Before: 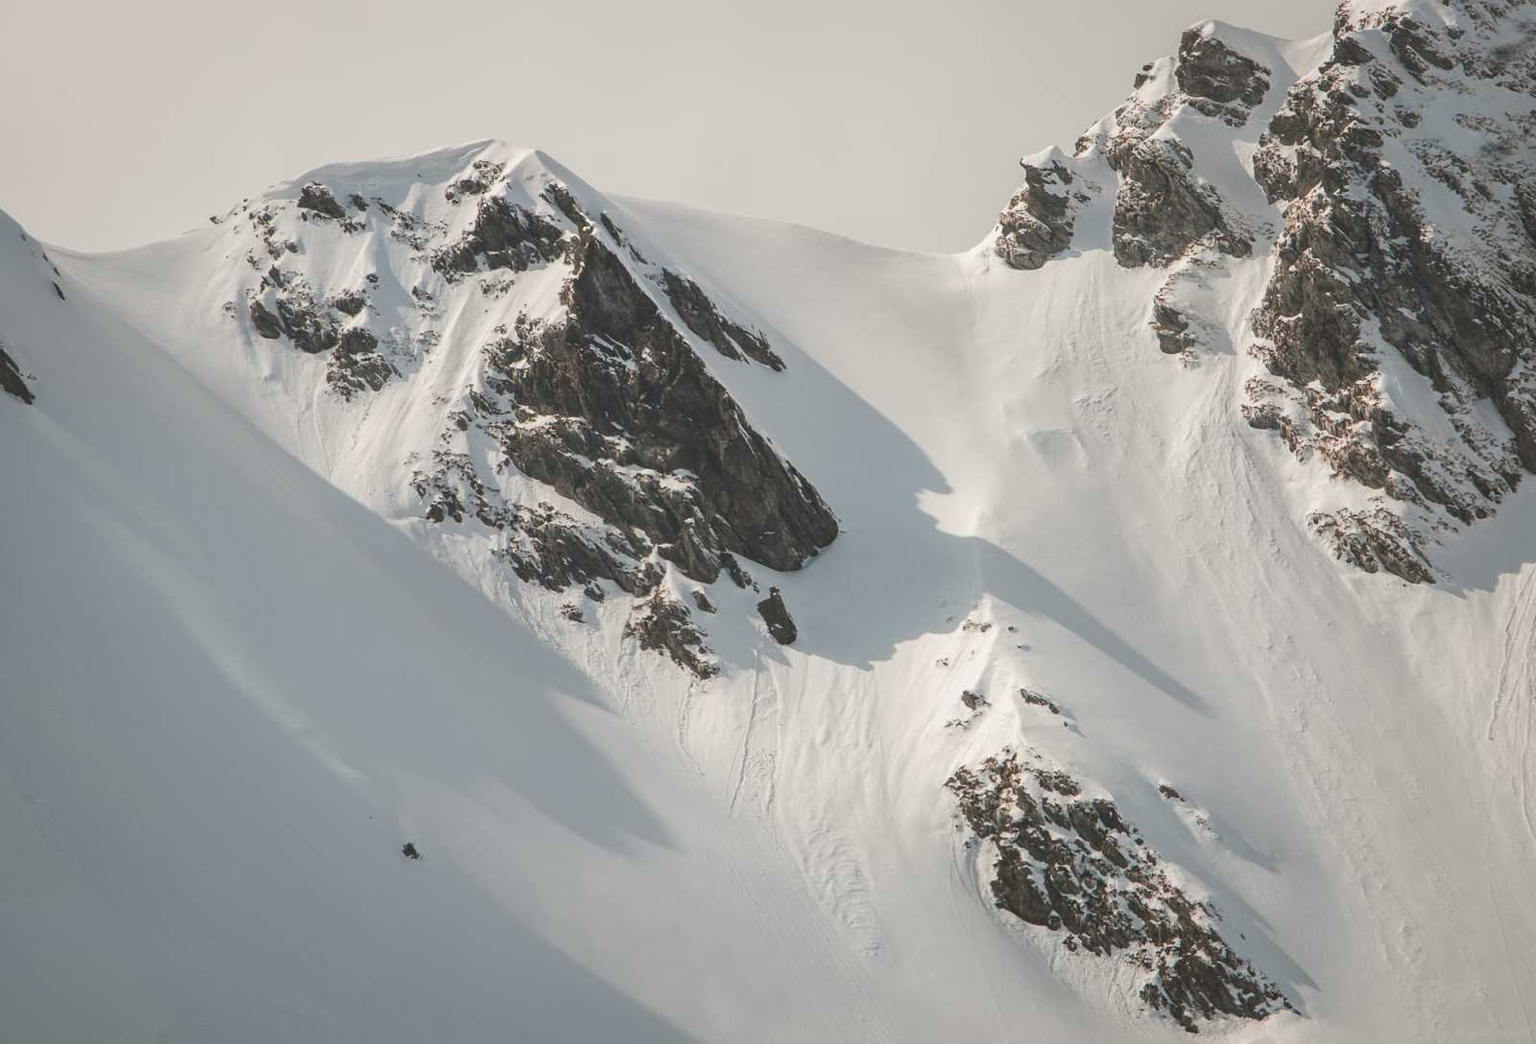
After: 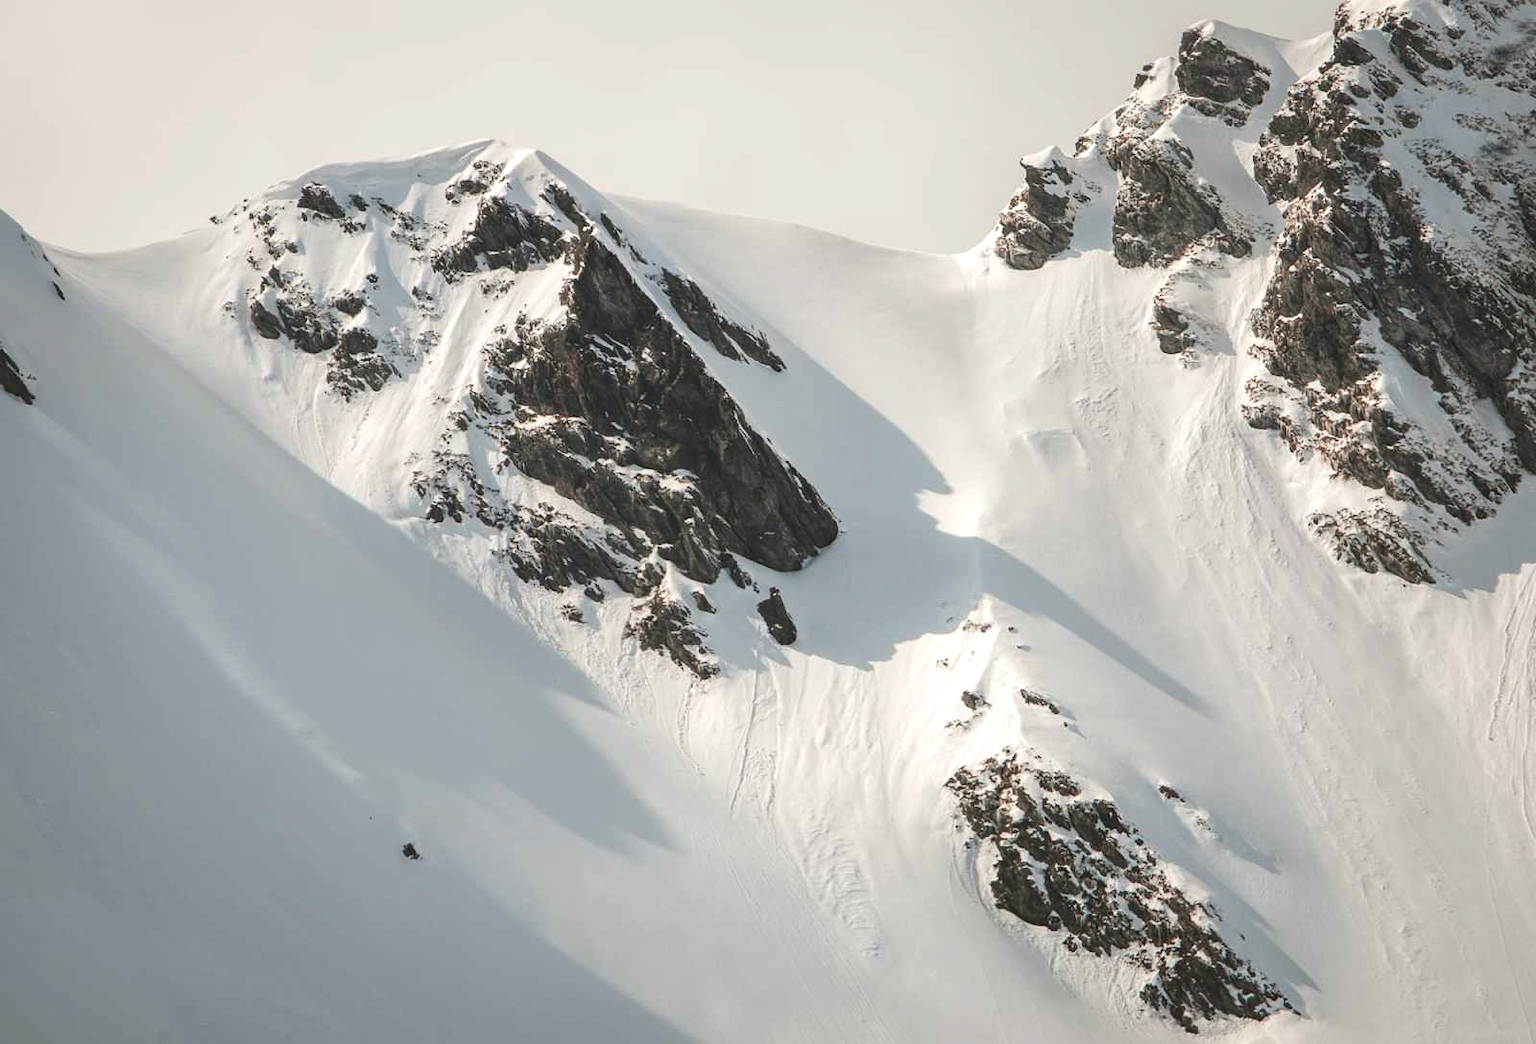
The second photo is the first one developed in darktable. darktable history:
tone equalizer: -8 EV -0.417 EV, -7 EV -0.389 EV, -6 EV -0.333 EV, -5 EV -0.222 EV, -3 EV 0.222 EV, -2 EV 0.333 EV, -1 EV 0.389 EV, +0 EV 0.417 EV, edges refinement/feathering 500, mask exposure compensation -1.57 EV, preserve details no
color balance: mode lift, gamma, gain (sRGB), lift [0.97, 1, 1, 1], gamma [1.03, 1, 1, 1]
